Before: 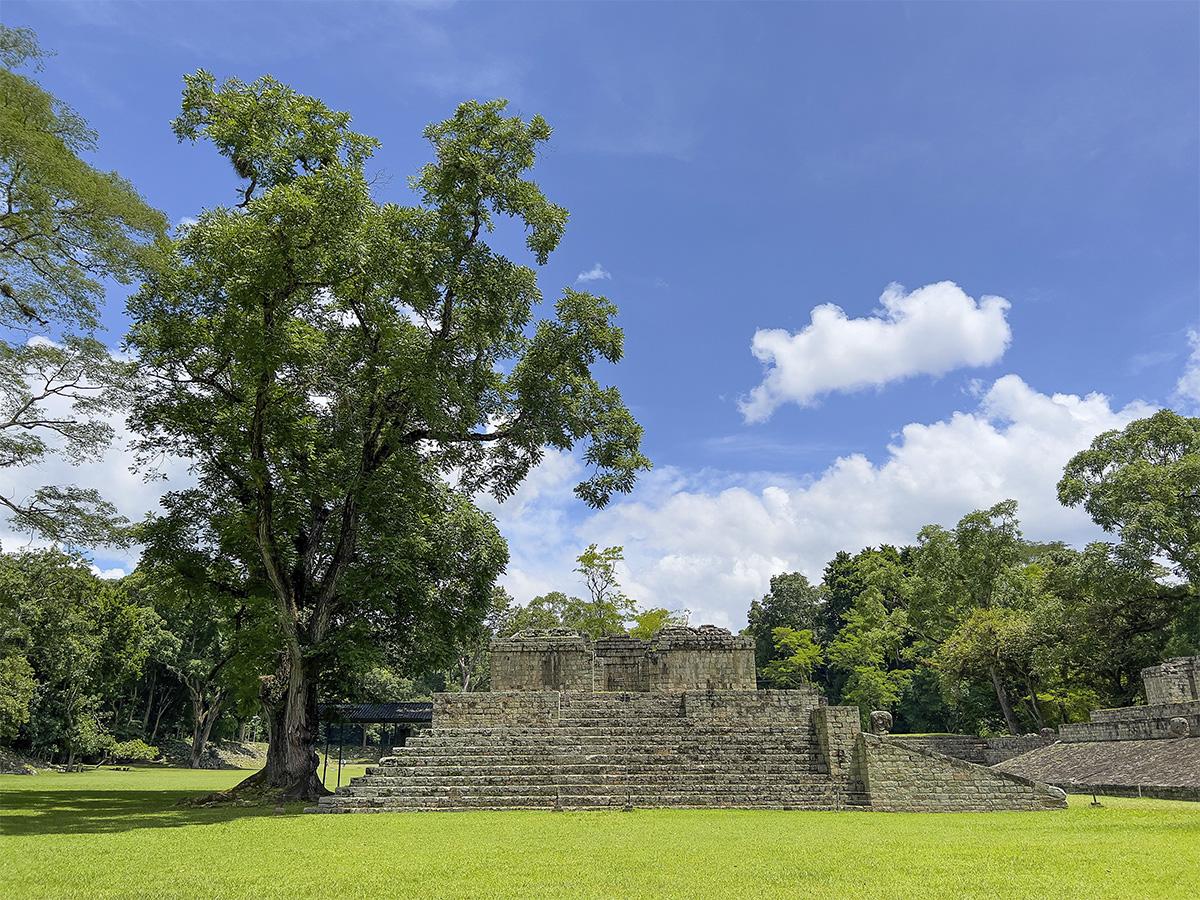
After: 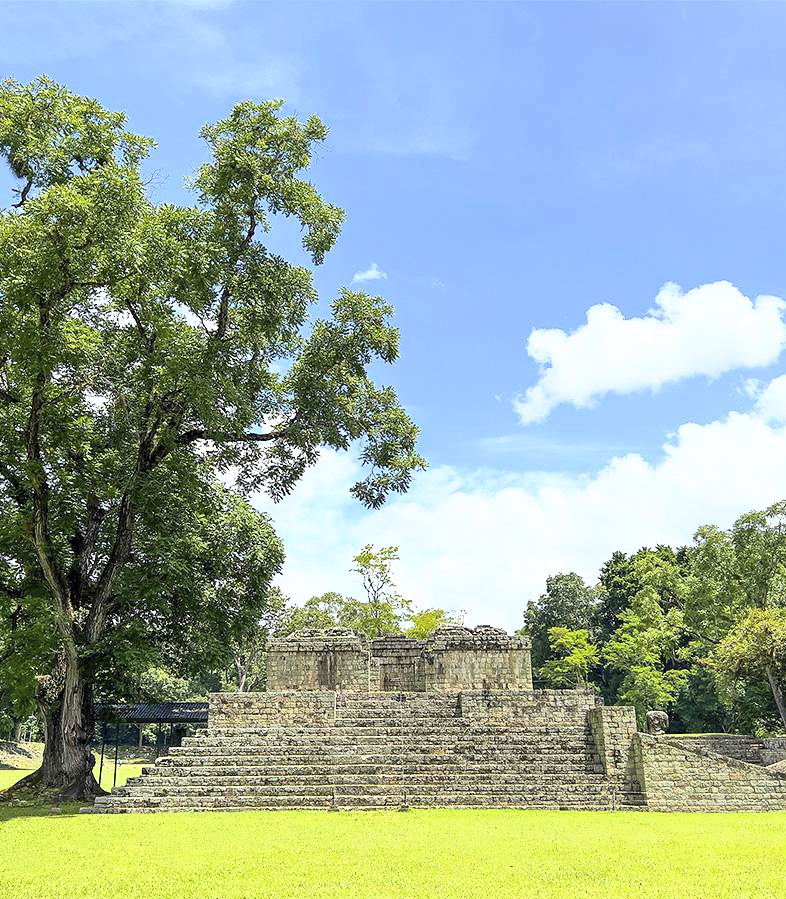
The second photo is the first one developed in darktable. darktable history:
base curve: curves: ch0 [(0, 0) (0.495, 0.917) (1, 1)]
crop and rotate: left 18.681%, right 15.741%
